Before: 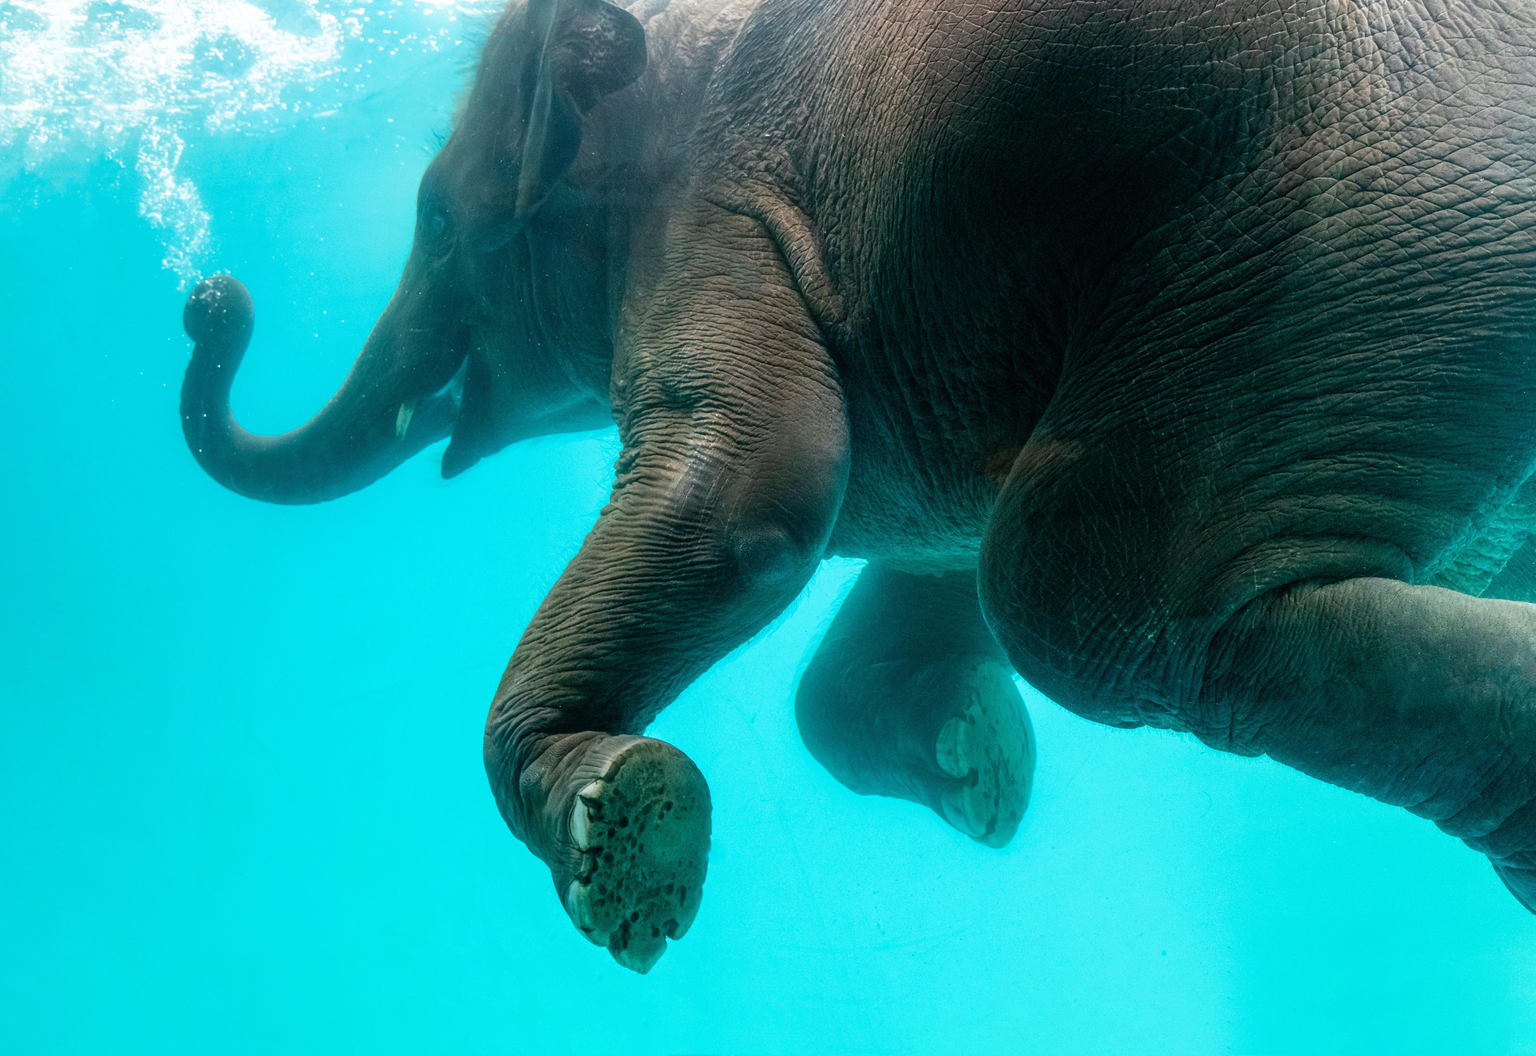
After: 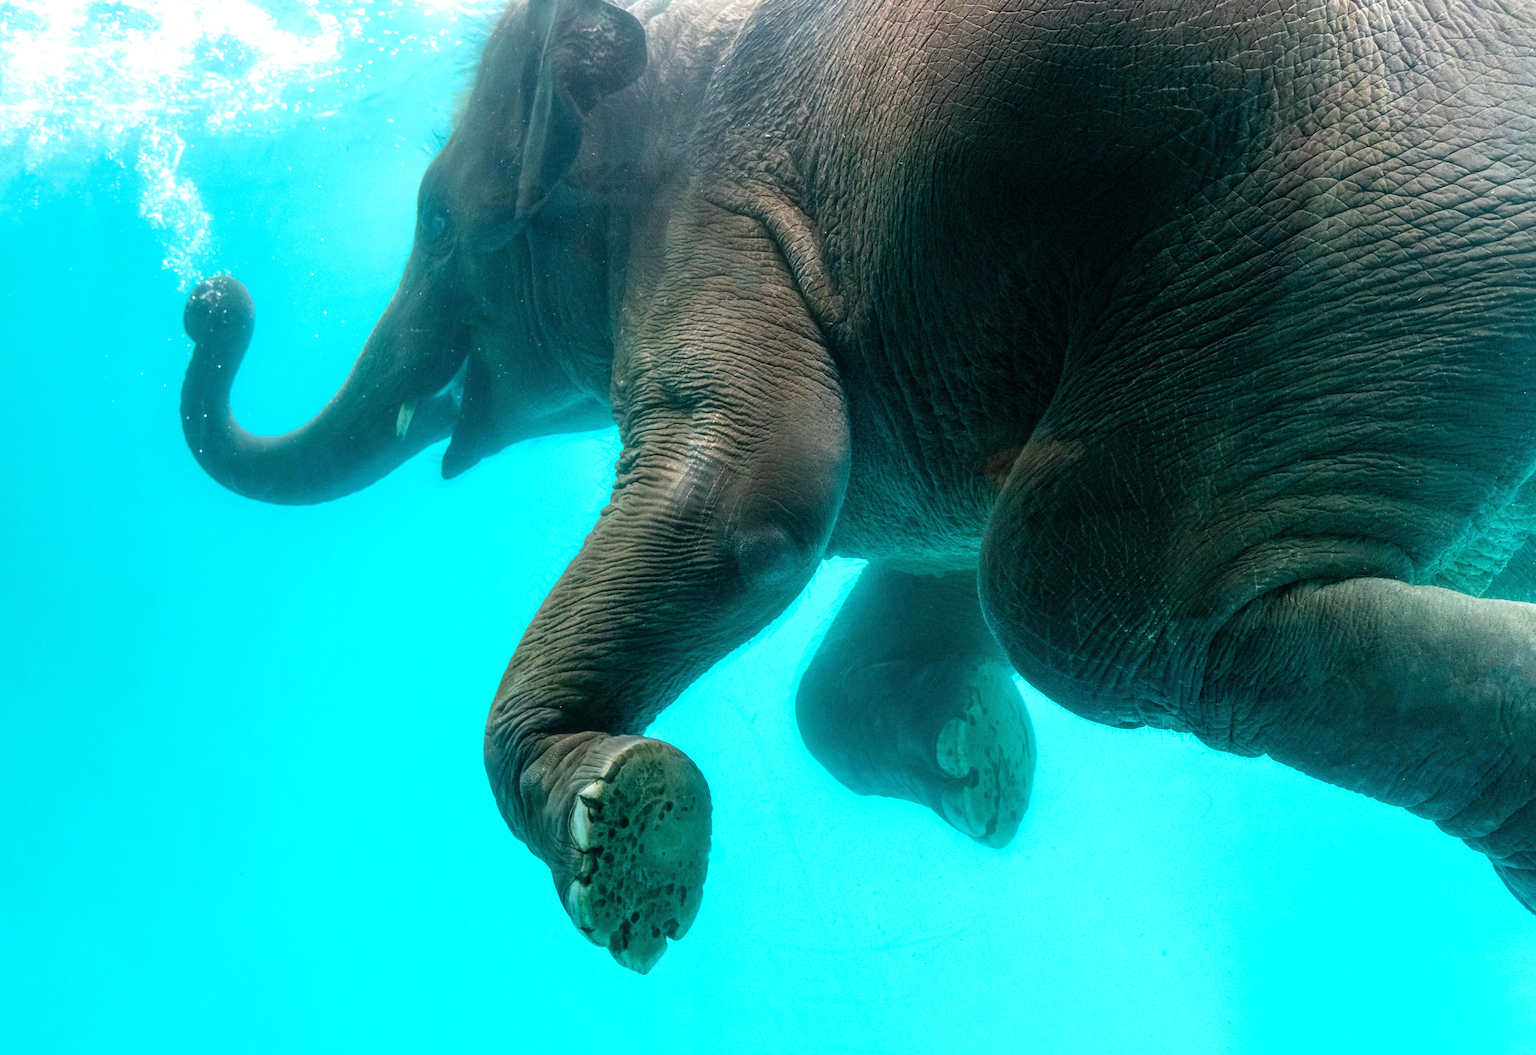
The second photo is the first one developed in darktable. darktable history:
exposure: exposure 0.341 EV, compensate exposure bias true, compensate highlight preservation false
